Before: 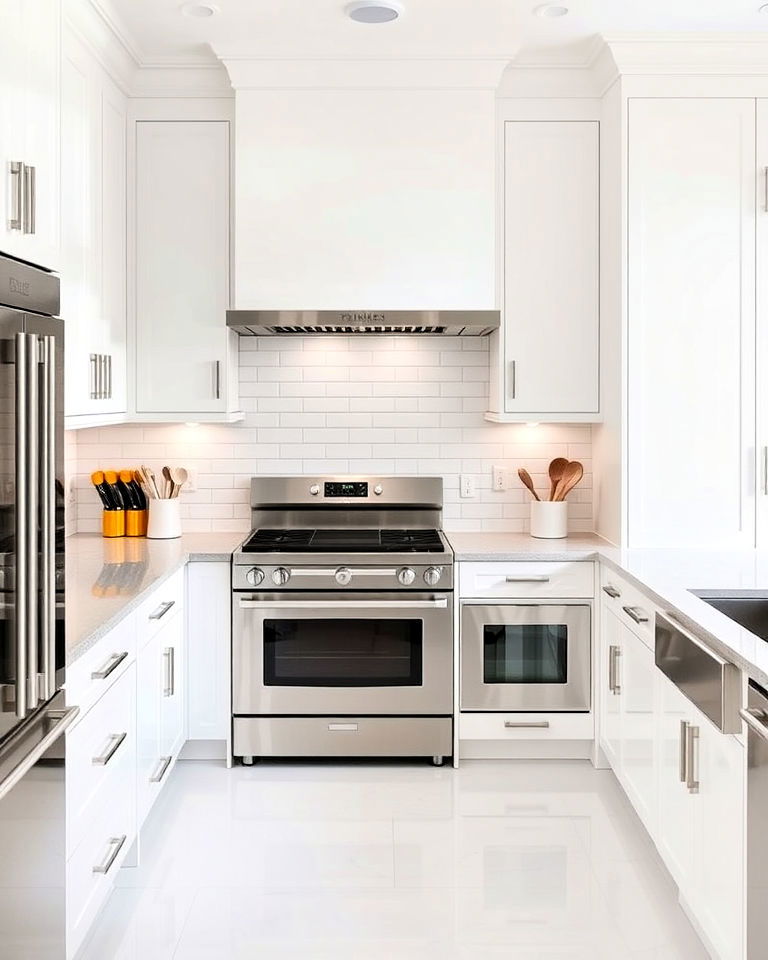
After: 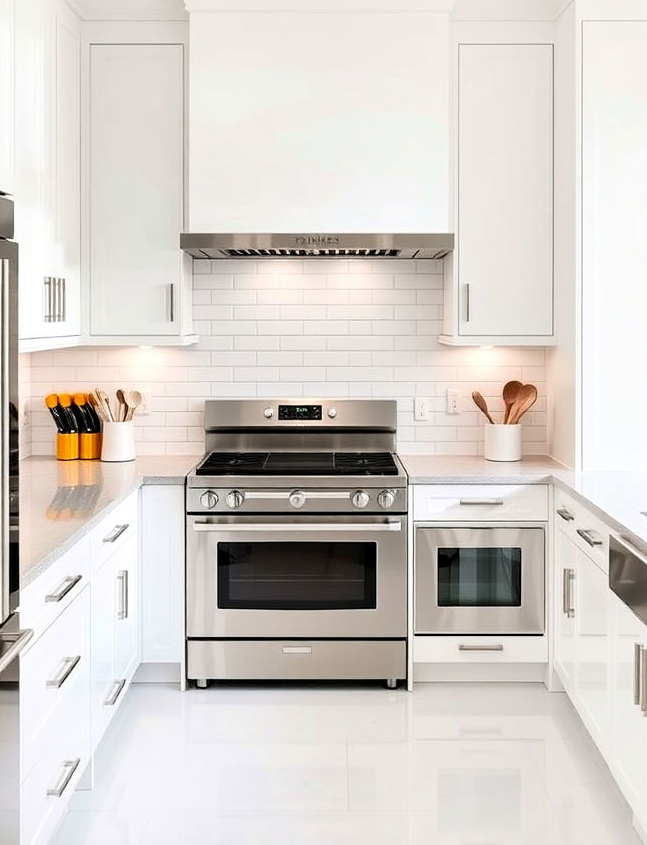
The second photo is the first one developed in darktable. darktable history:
crop: left 6.115%, top 8.053%, right 9.549%, bottom 3.922%
